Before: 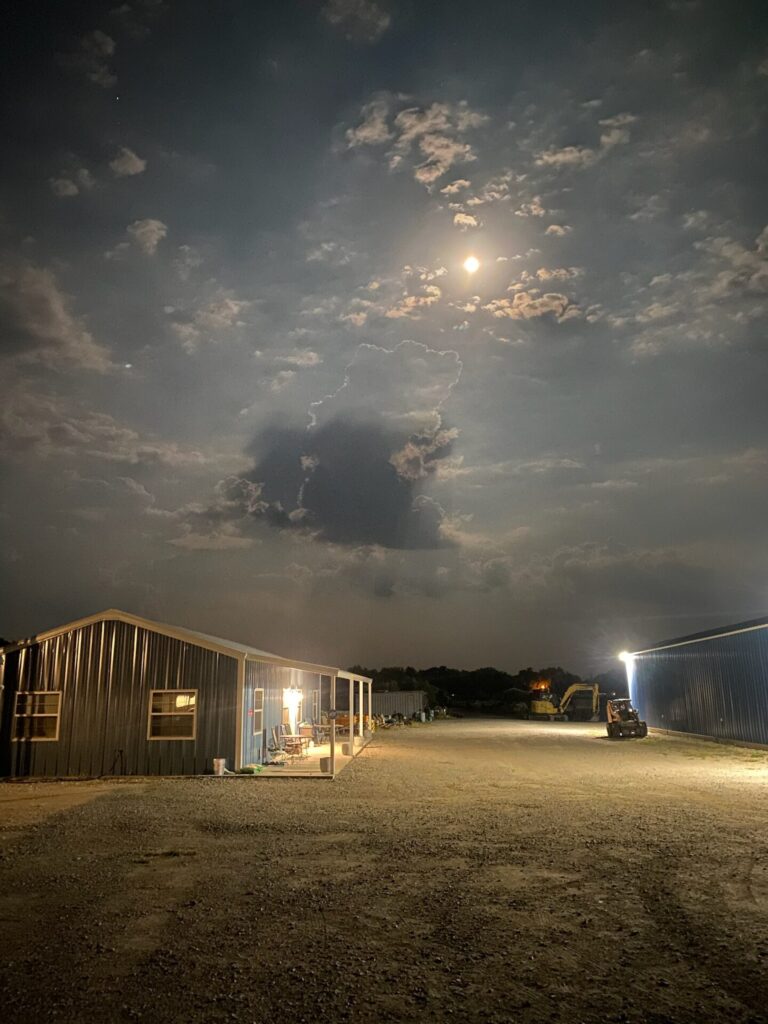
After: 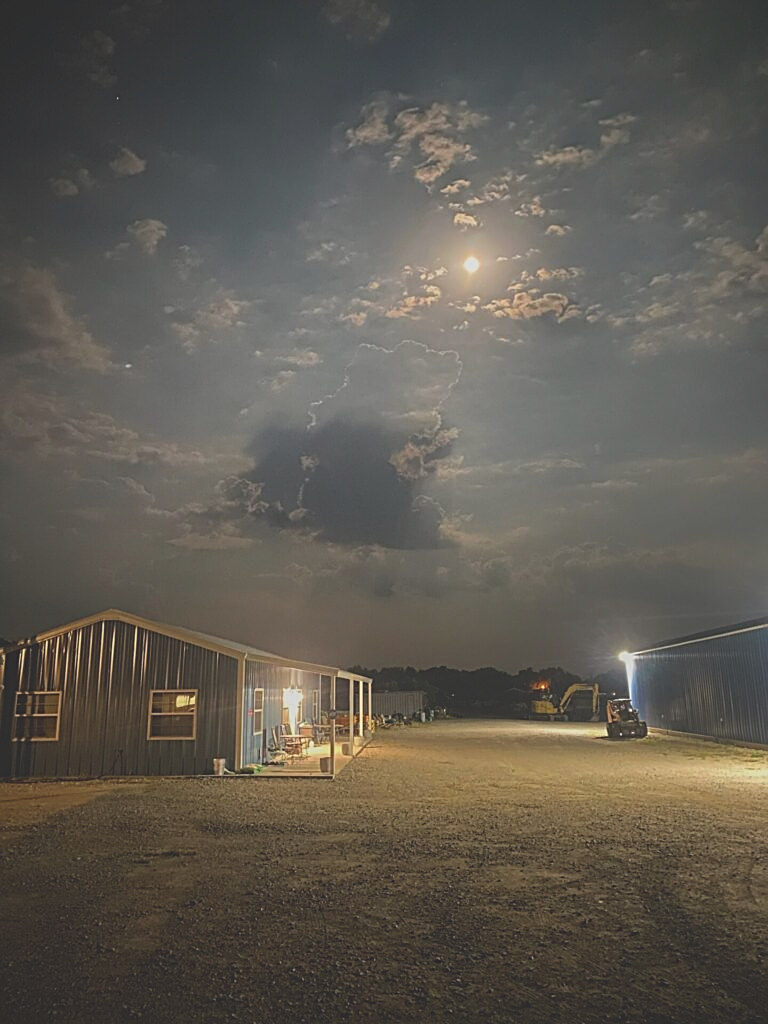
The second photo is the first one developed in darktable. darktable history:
exposure: black level correction -0.025, exposure -0.118 EV, compensate highlight preservation false
sharpen: on, module defaults
contrast equalizer: y [[0.439, 0.44, 0.442, 0.457, 0.493, 0.498], [0.5 ×6], [0.5 ×6], [0 ×6], [0 ×6]]
